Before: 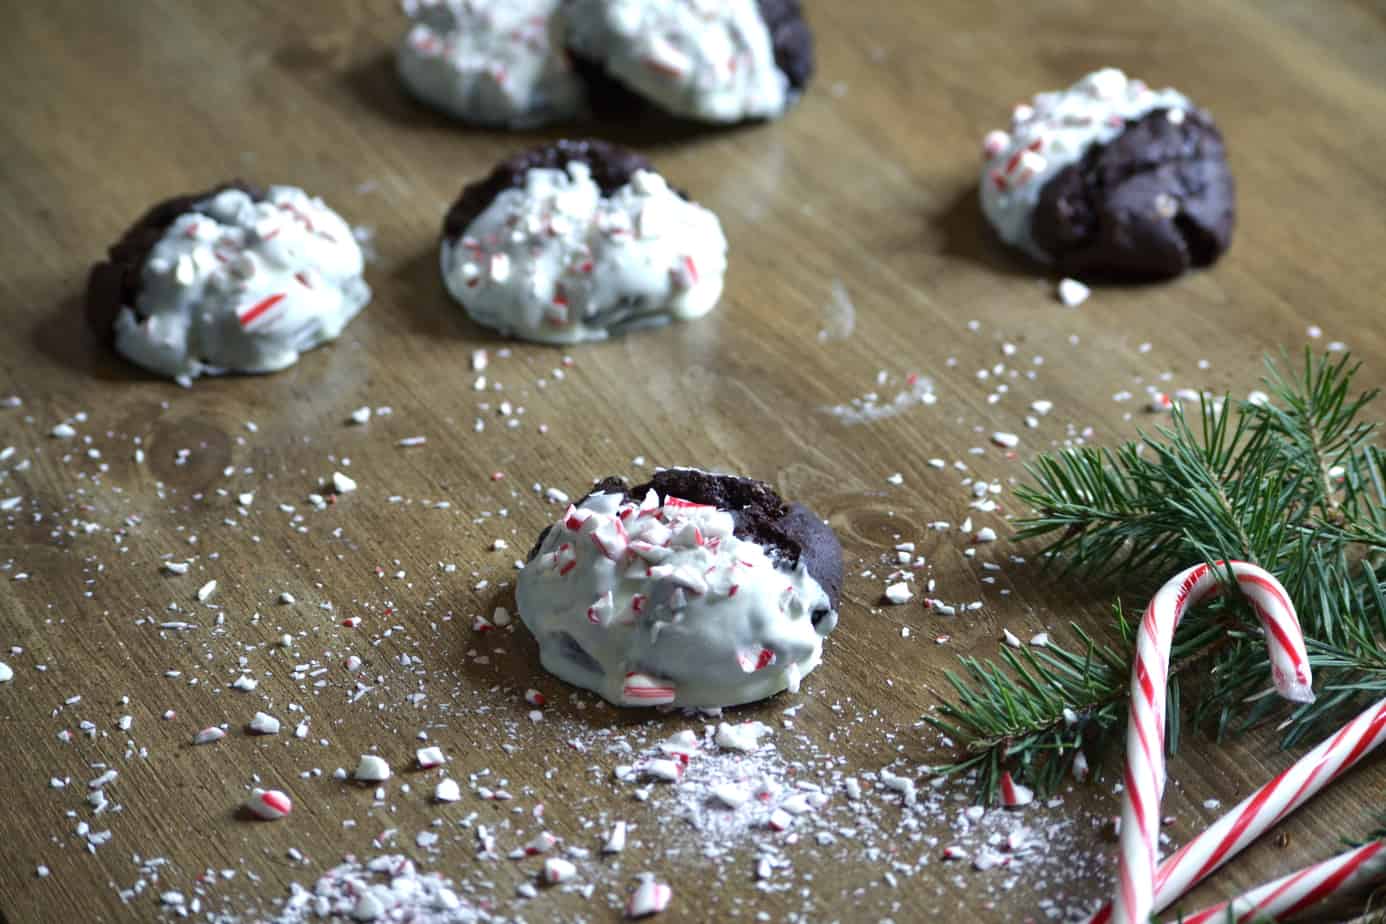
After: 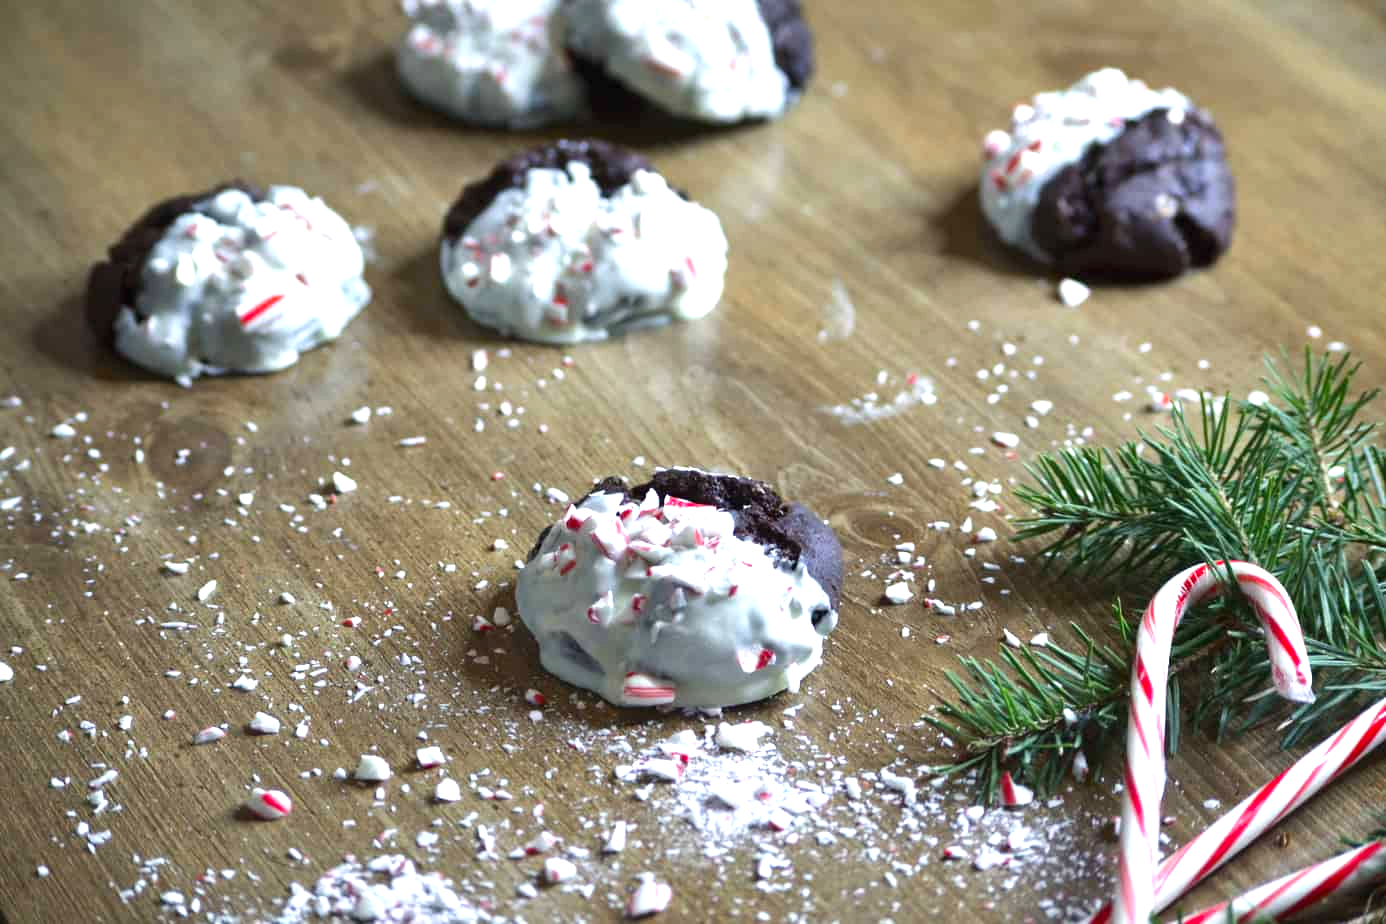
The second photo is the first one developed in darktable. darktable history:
vibrance: vibrance 67%
exposure: black level correction 0, exposure 0.7 EV, compensate exposure bias true, compensate highlight preservation false
white balance: red 1, blue 1
